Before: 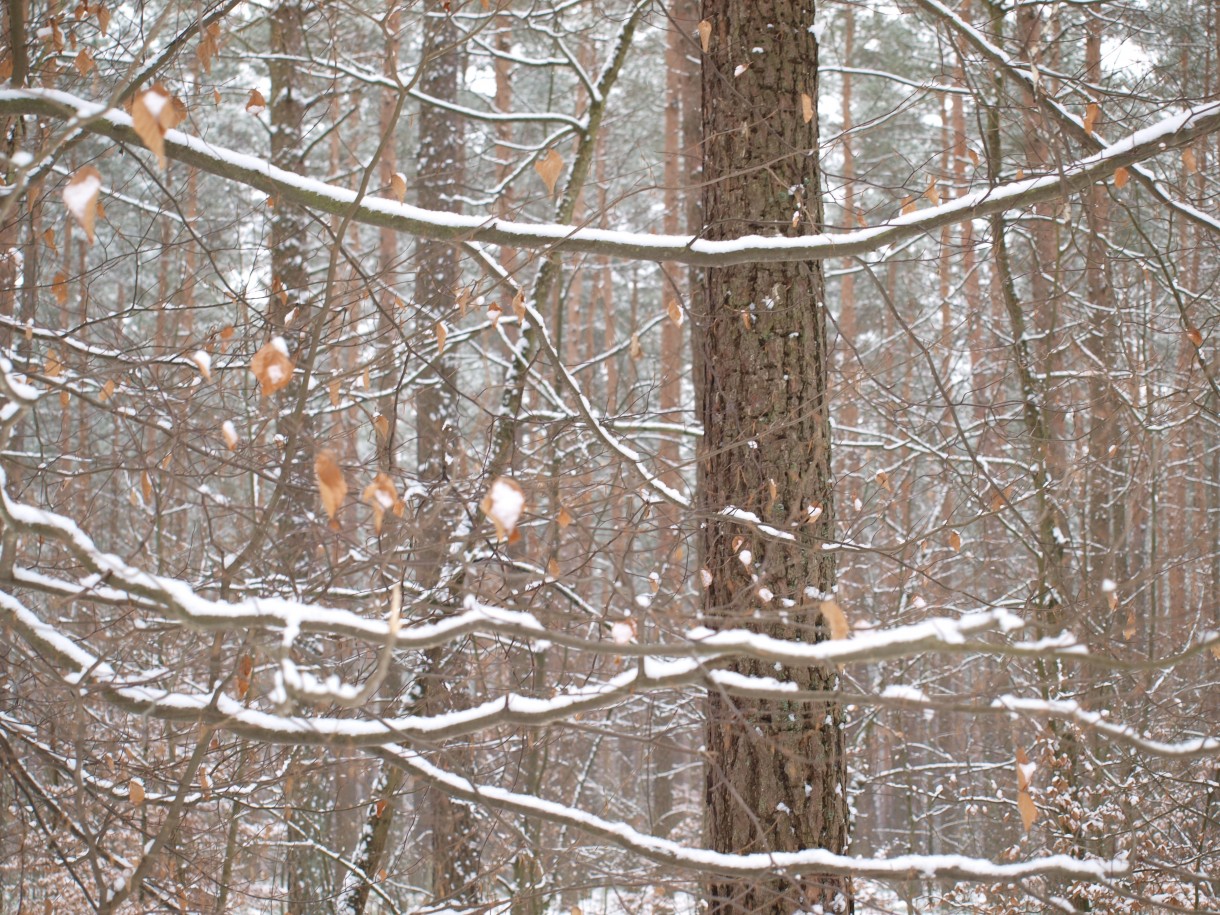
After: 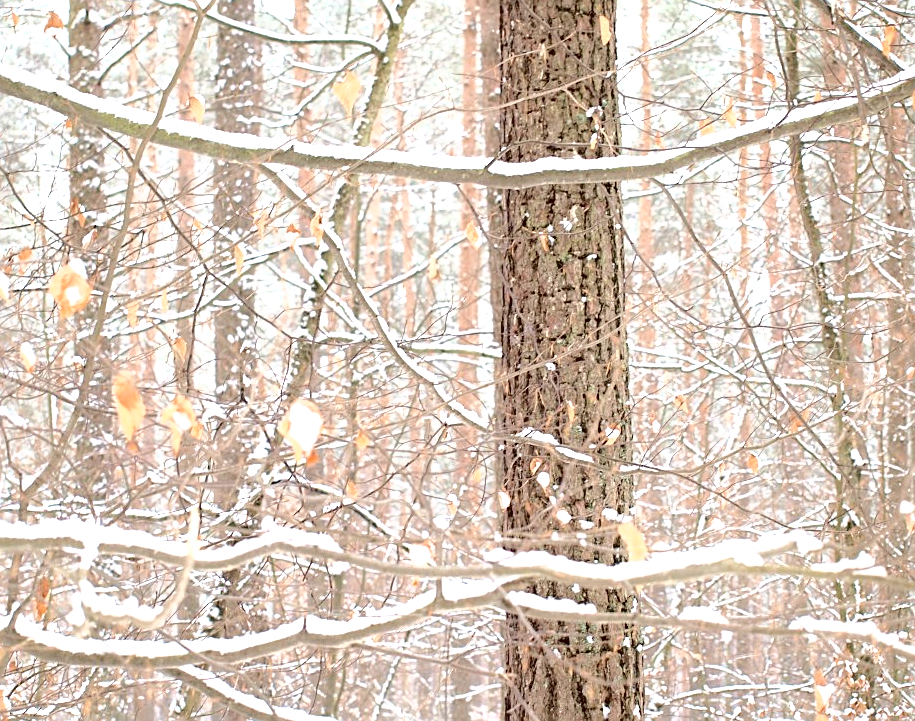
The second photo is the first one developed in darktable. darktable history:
tone curve: curves: ch0 [(0, 0) (0.003, 0) (0.011, 0.001) (0.025, 0.001) (0.044, 0.002) (0.069, 0.007) (0.1, 0.015) (0.136, 0.027) (0.177, 0.066) (0.224, 0.122) (0.277, 0.219) (0.335, 0.327) (0.399, 0.432) (0.468, 0.527) (0.543, 0.615) (0.623, 0.695) (0.709, 0.777) (0.801, 0.874) (0.898, 0.973) (1, 1)], color space Lab, independent channels, preserve colors none
sharpen: on, module defaults
crop: left 16.639%, top 8.57%, right 8.341%, bottom 12.551%
exposure: black level correction 0.01, exposure 1 EV, compensate highlight preservation false
